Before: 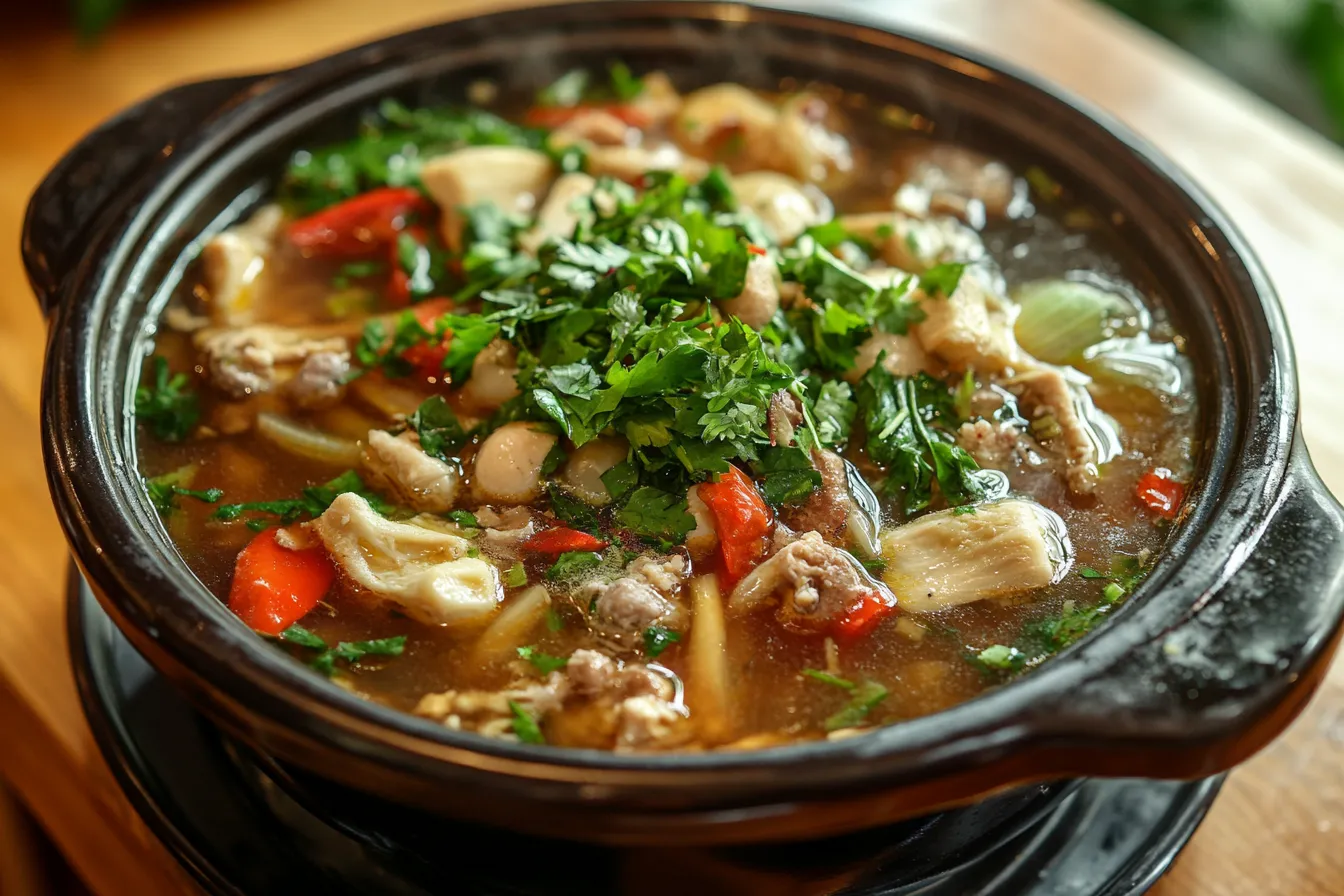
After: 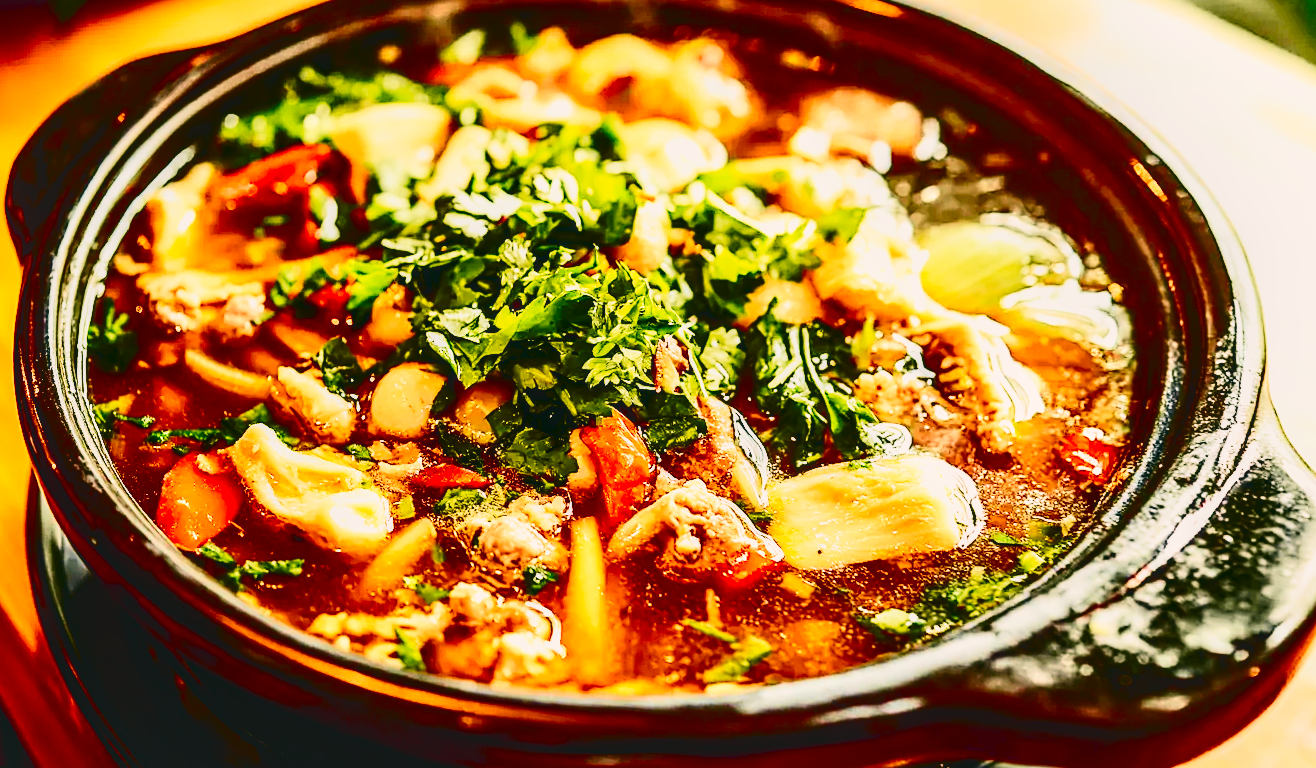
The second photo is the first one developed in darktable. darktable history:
color correction: highlights a* 7.34, highlights b* 4.37
tone curve: curves: ch0 [(0, 0.036) (0.037, 0.042) (0.184, 0.146) (0.438, 0.521) (0.54, 0.668) (0.698, 0.835) (0.856, 0.92) (1, 0.98)]; ch1 [(0, 0) (0.393, 0.415) (0.447, 0.448) (0.482, 0.459) (0.509, 0.496) (0.527, 0.525) (0.571, 0.602) (0.619, 0.671) (0.715, 0.729) (1, 1)]; ch2 [(0, 0) (0.369, 0.388) (0.449, 0.454) (0.499, 0.5) (0.521, 0.517) (0.53, 0.544) (0.561, 0.607) (0.674, 0.735) (1, 1)], color space Lab, independent channels, preserve colors none
base curve: curves: ch0 [(0, 0.003) (0.001, 0.002) (0.006, 0.004) (0.02, 0.022) (0.048, 0.086) (0.094, 0.234) (0.162, 0.431) (0.258, 0.629) (0.385, 0.8) (0.548, 0.918) (0.751, 0.988) (1, 1)], preserve colors none
rotate and perspective: rotation 1.69°, lens shift (vertical) -0.023, lens shift (horizontal) -0.291, crop left 0.025, crop right 0.988, crop top 0.092, crop bottom 0.842
contrast brightness saturation: contrast 0.19, brightness -0.24, saturation 0.11
local contrast: on, module defaults
white balance: red 1.127, blue 0.943
sharpen: on, module defaults
